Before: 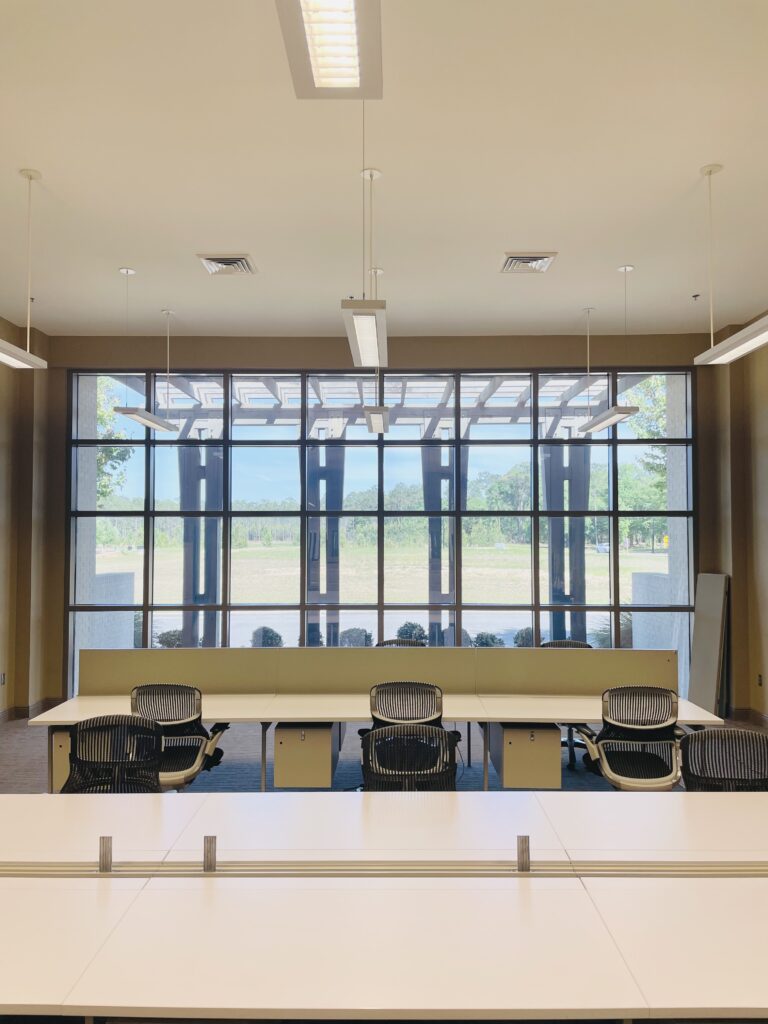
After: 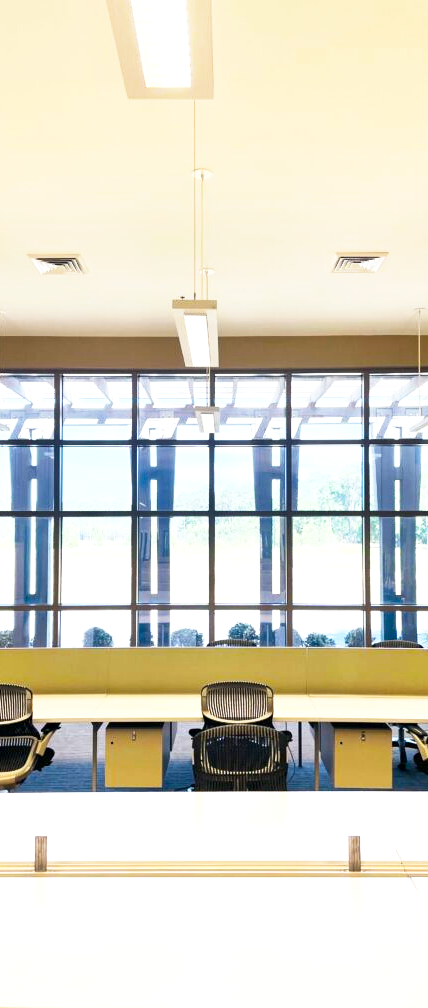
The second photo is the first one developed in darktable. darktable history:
crop: left 22.103%, right 22.084%, bottom 0.005%
exposure: black level correction 0.005, exposure 0.274 EV, compensate highlight preservation false
color balance rgb: perceptual saturation grading › global saturation 30.382%, perceptual brilliance grading › global brilliance 15.237%, perceptual brilliance grading › shadows -34.391%, global vibrance 20%
base curve: curves: ch0 [(0, 0) (0.579, 0.807) (1, 1)], preserve colors none
